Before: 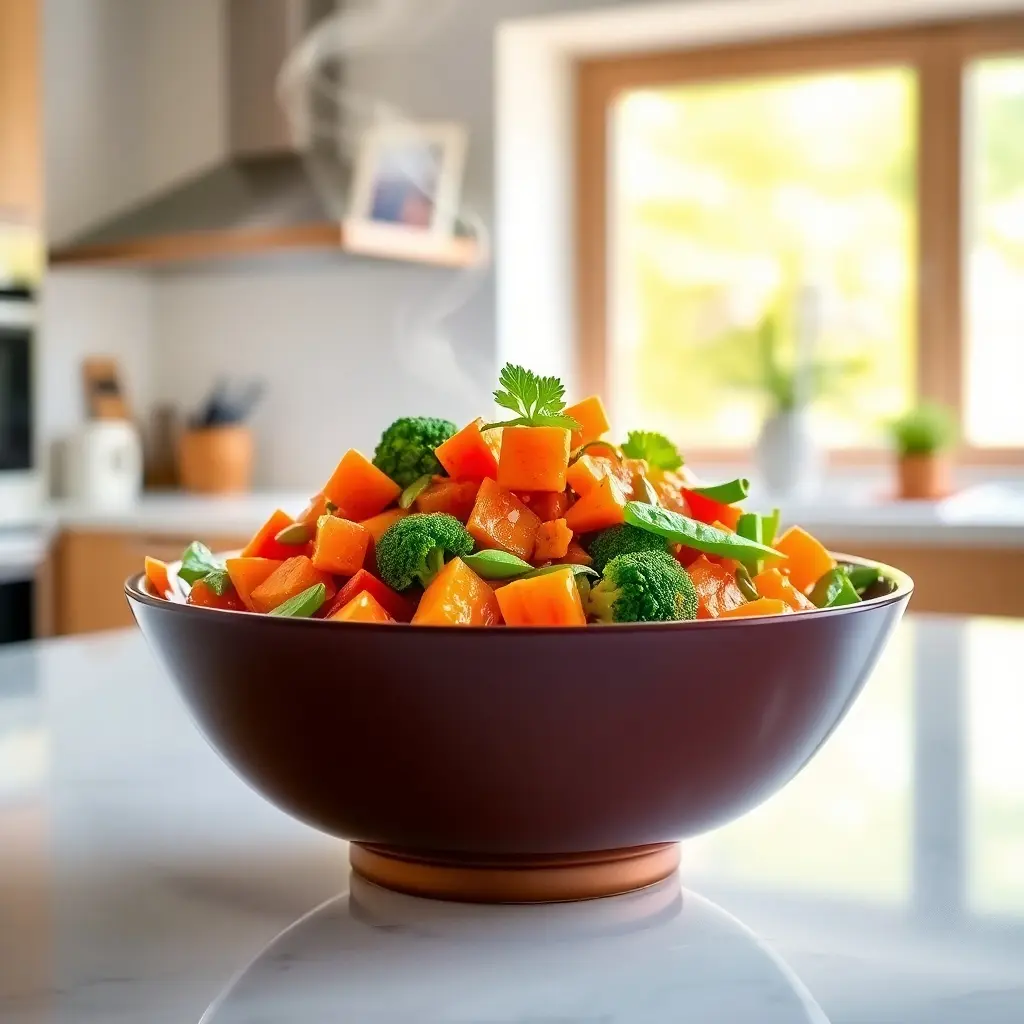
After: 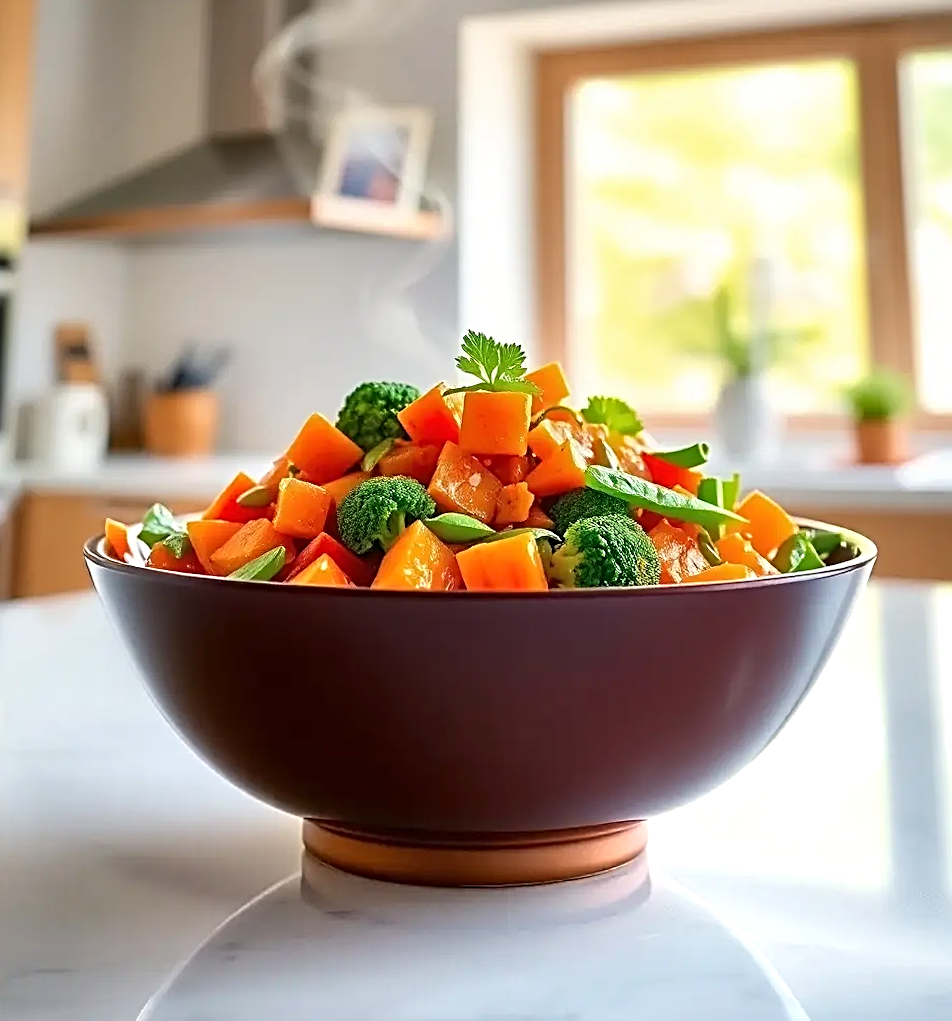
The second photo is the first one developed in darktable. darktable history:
sharpen: radius 2.817, amount 0.715
rotate and perspective: rotation 0.215°, lens shift (vertical) -0.139, crop left 0.069, crop right 0.939, crop top 0.002, crop bottom 0.996
graduated density: rotation 5.63°, offset 76.9
exposure: exposure 0.6 EV, compensate highlight preservation false
